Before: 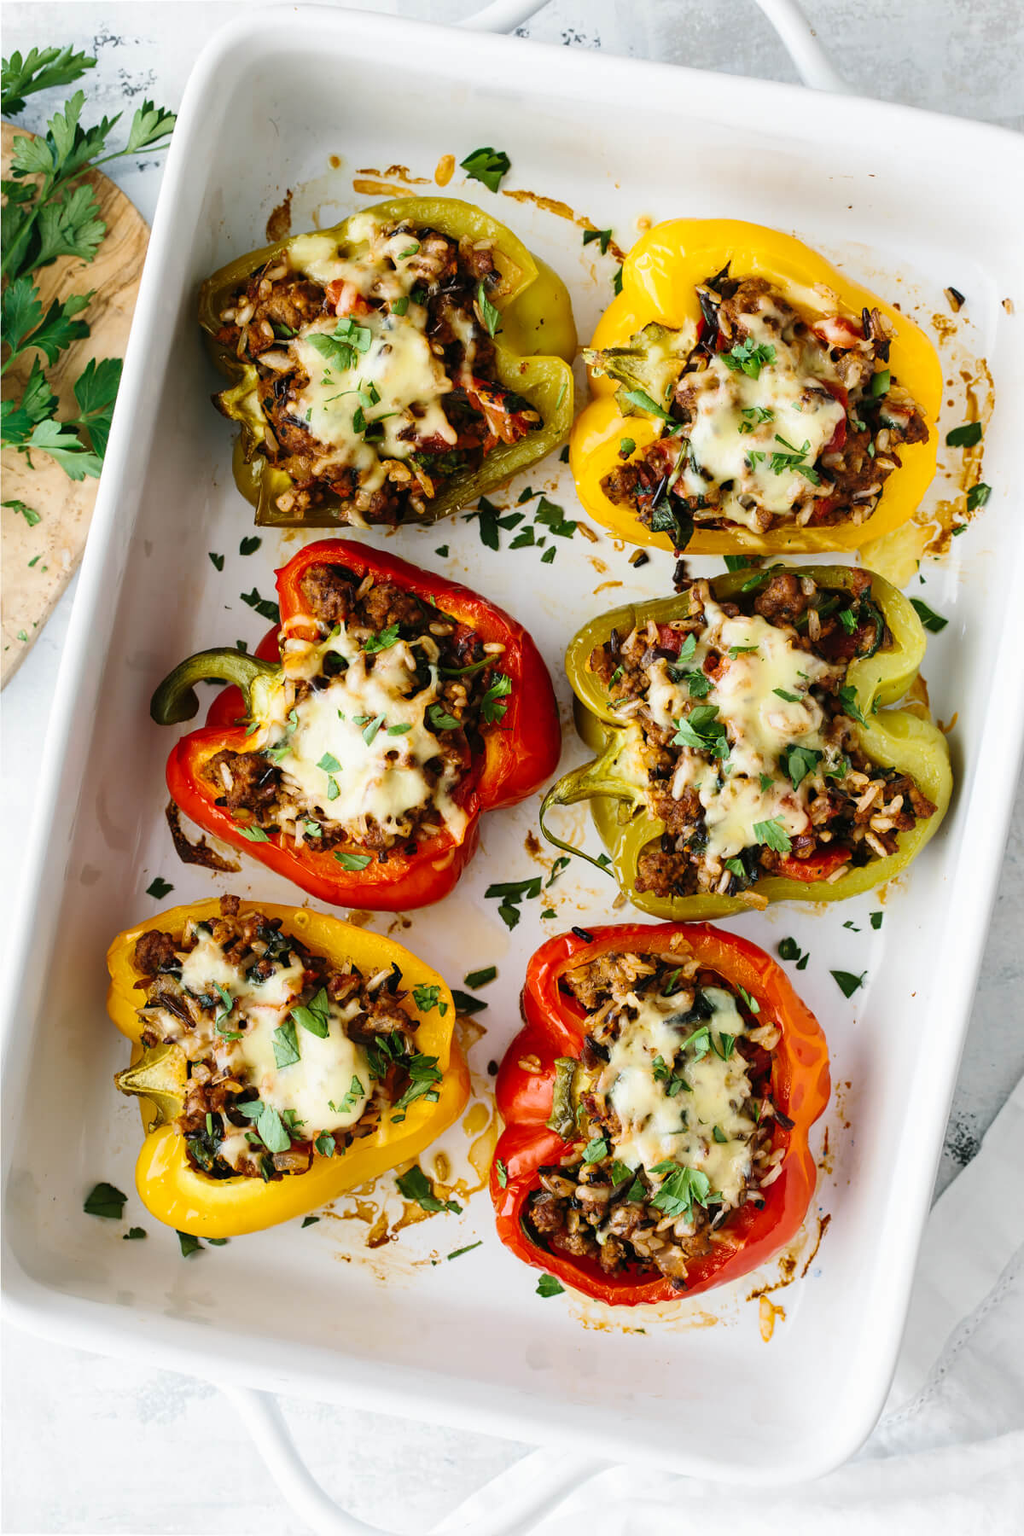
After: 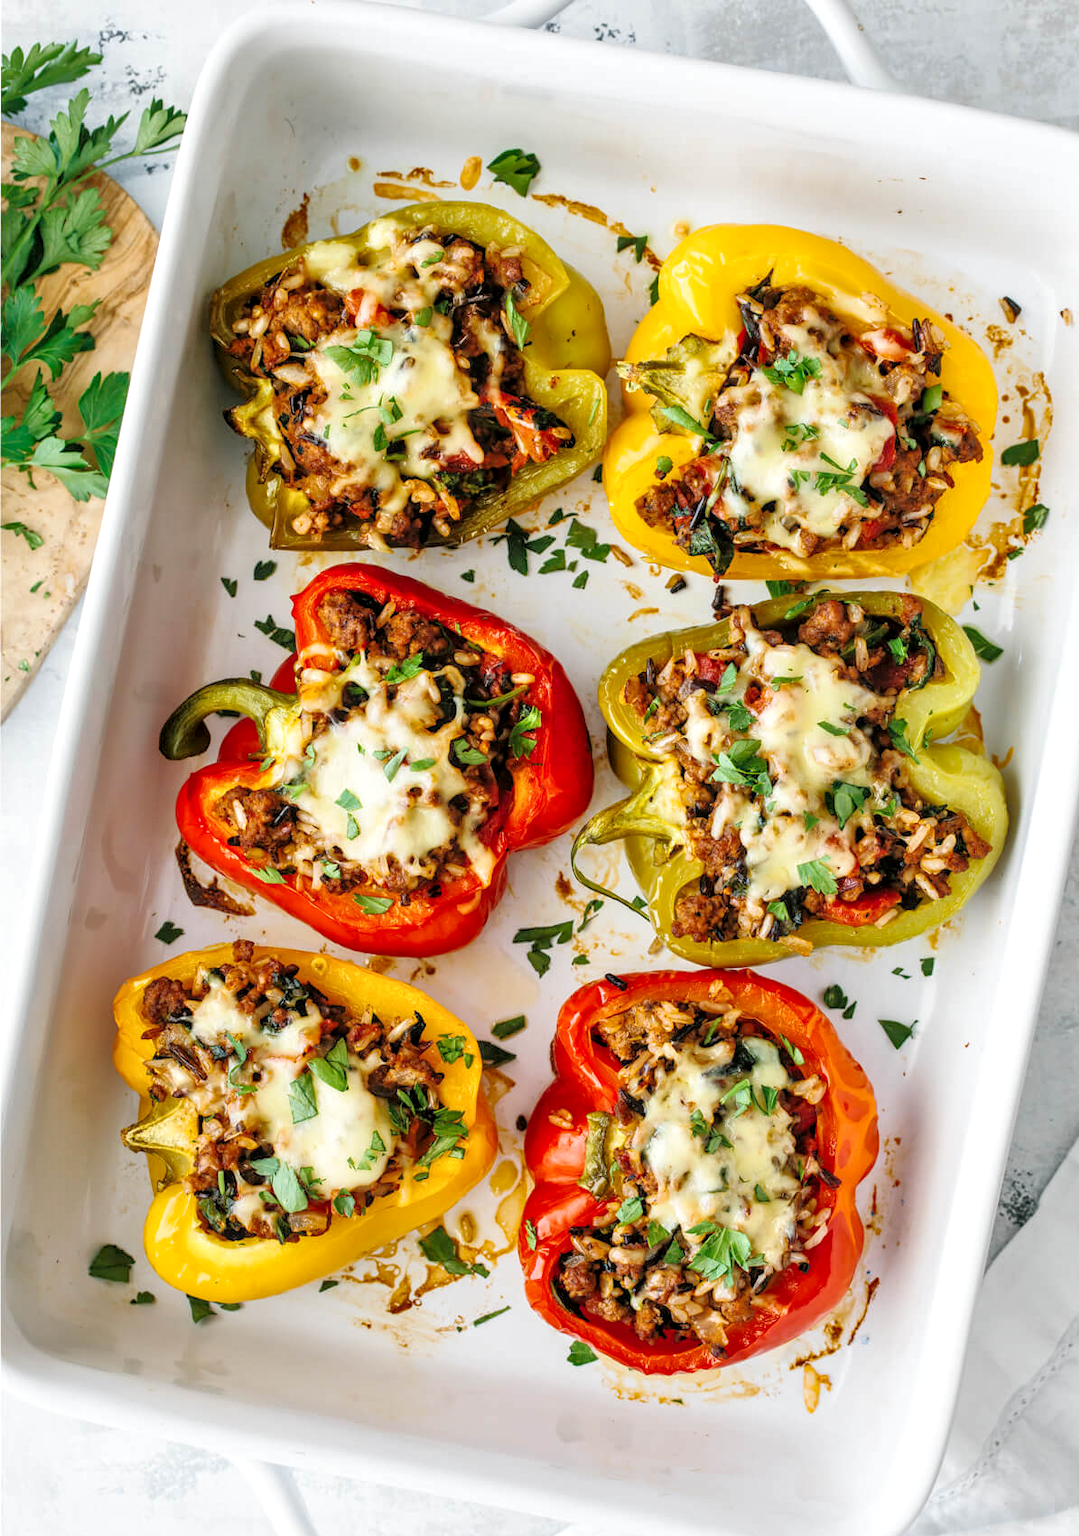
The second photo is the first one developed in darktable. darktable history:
crop: top 0.448%, right 0.264%, bottom 5.045%
local contrast: on, module defaults
tone equalizer: -7 EV 0.15 EV, -6 EV 0.6 EV, -5 EV 1.15 EV, -4 EV 1.33 EV, -3 EV 1.15 EV, -2 EV 0.6 EV, -1 EV 0.15 EV, mask exposure compensation -0.5 EV
